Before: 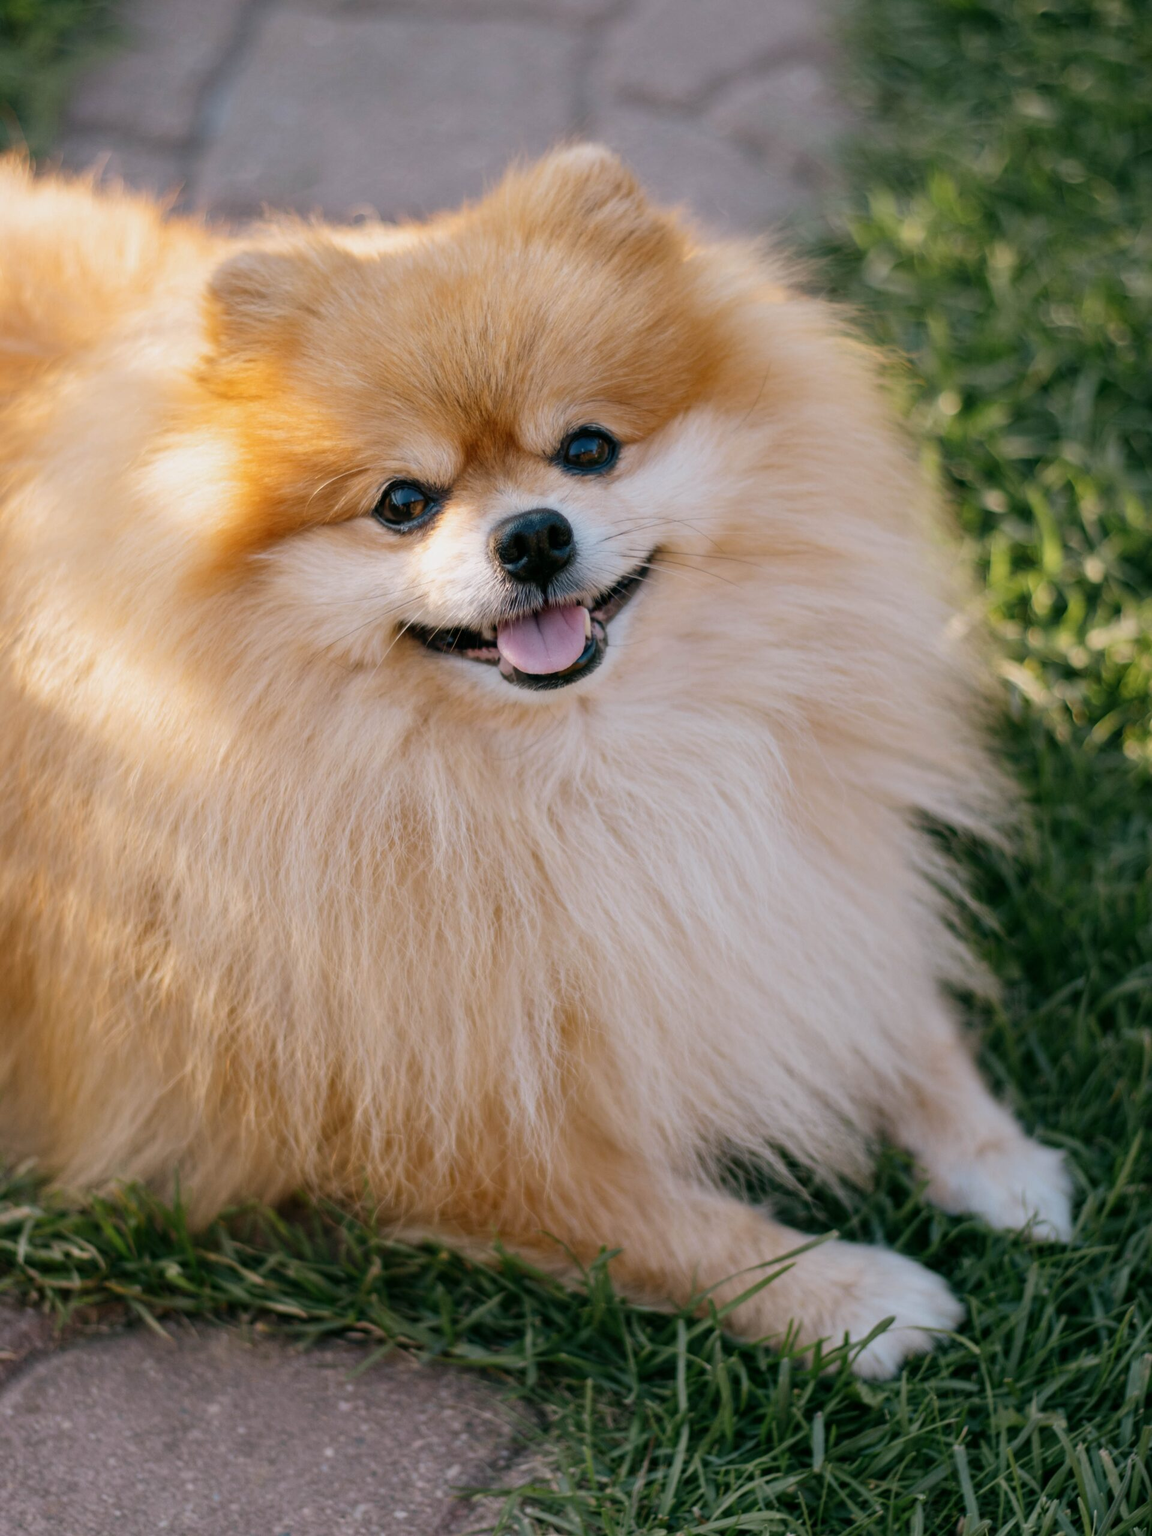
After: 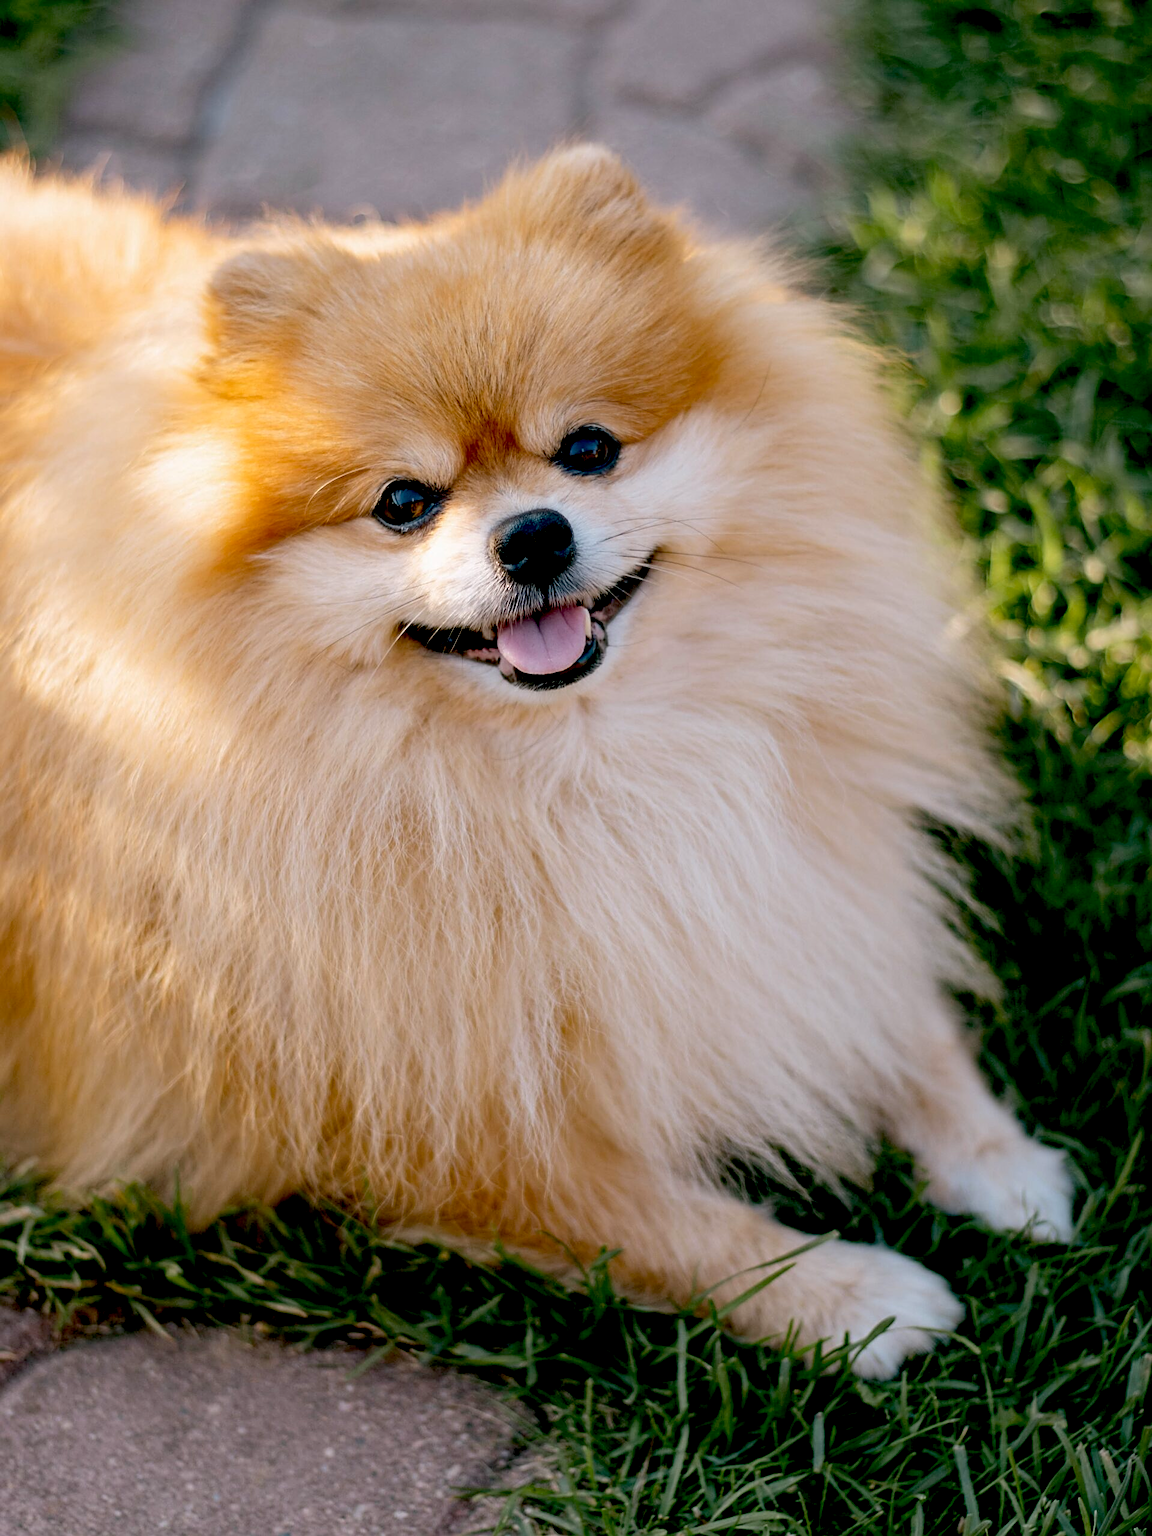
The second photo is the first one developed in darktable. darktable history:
exposure: black level correction 0.025, exposure 0.182 EV, compensate highlight preservation false
sharpen: on, module defaults
